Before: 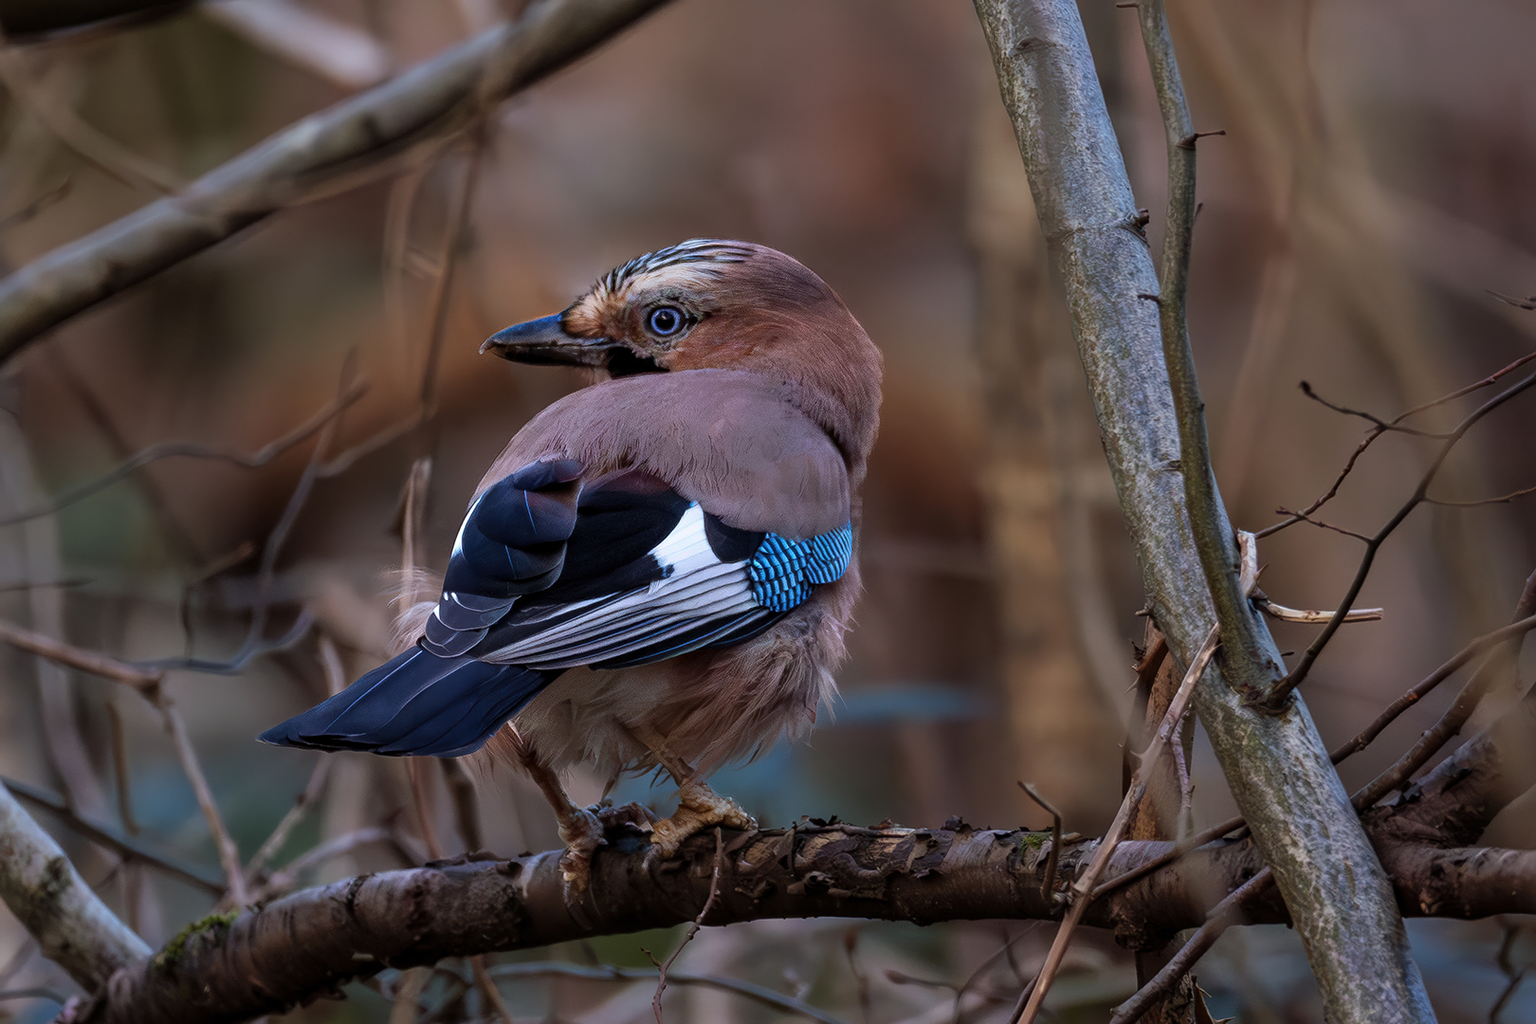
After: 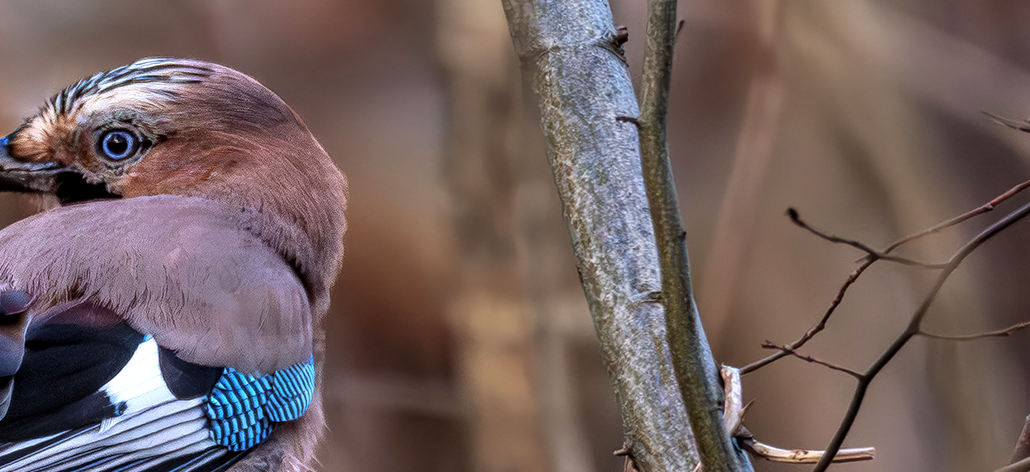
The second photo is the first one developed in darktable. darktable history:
exposure: exposure 0.606 EV, compensate exposure bias true, compensate highlight preservation false
local contrast: on, module defaults
crop: left 36.068%, top 17.999%, right 0.349%, bottom 38.224%
shadows and highlights: shadows color adjustment 97.67%, low approximation 0.01, soften with gaussian
